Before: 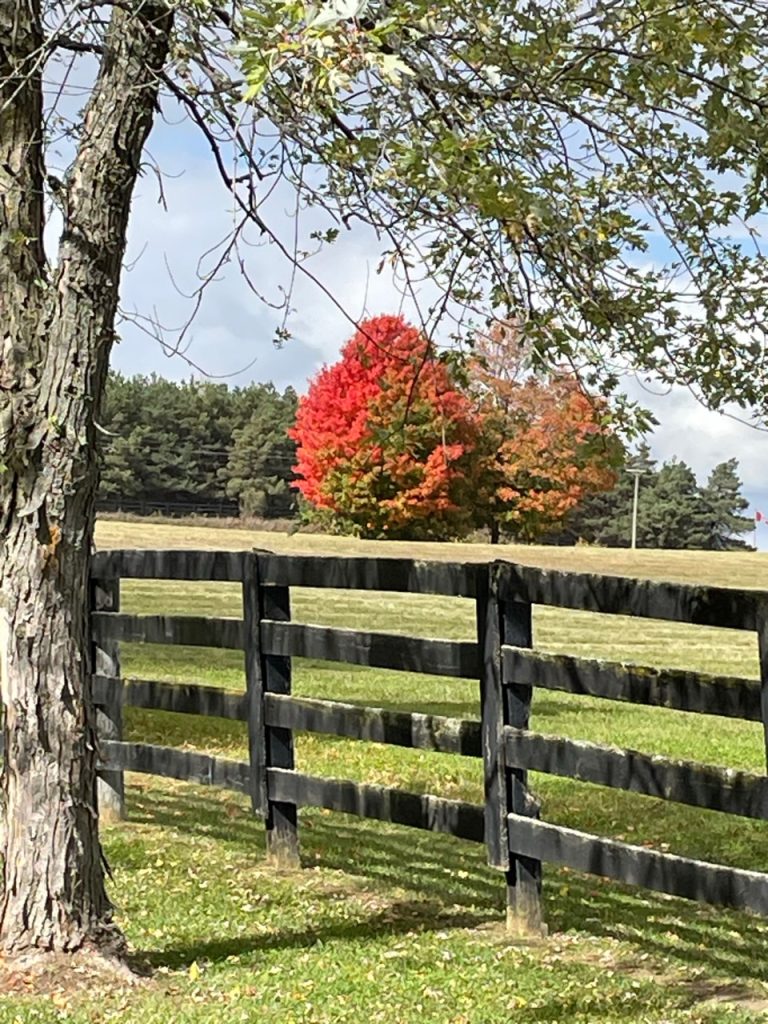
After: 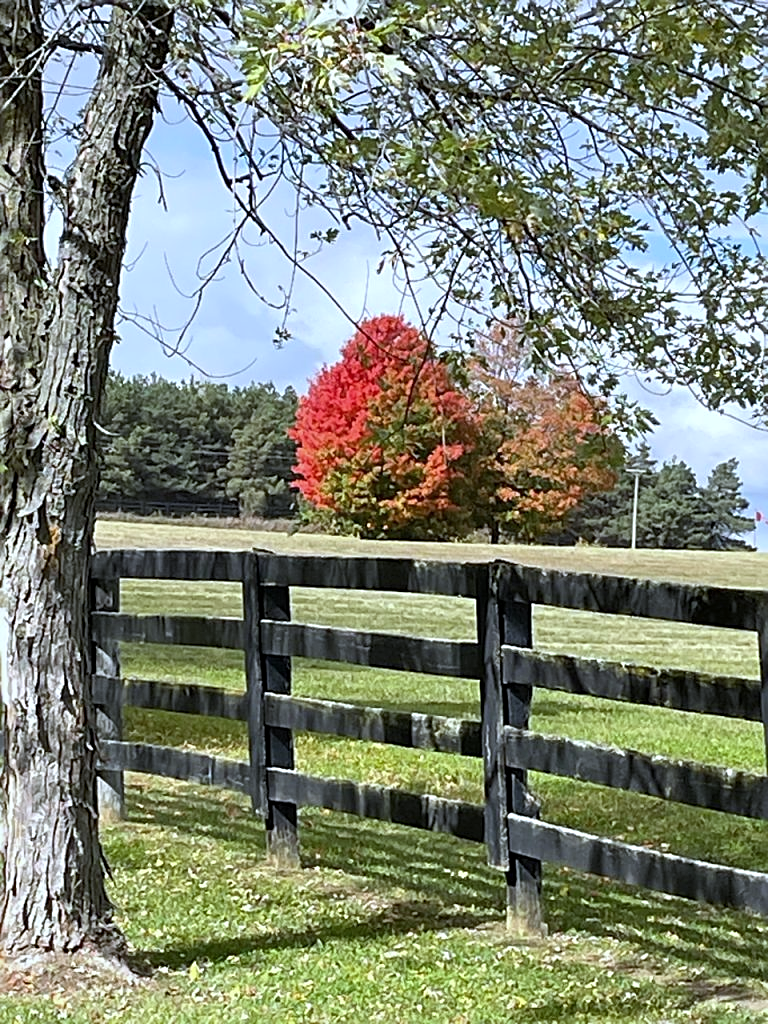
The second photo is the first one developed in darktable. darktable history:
sharpen: on, module defaults
white balance: red 0.926, green 1.003, blue 1.133
